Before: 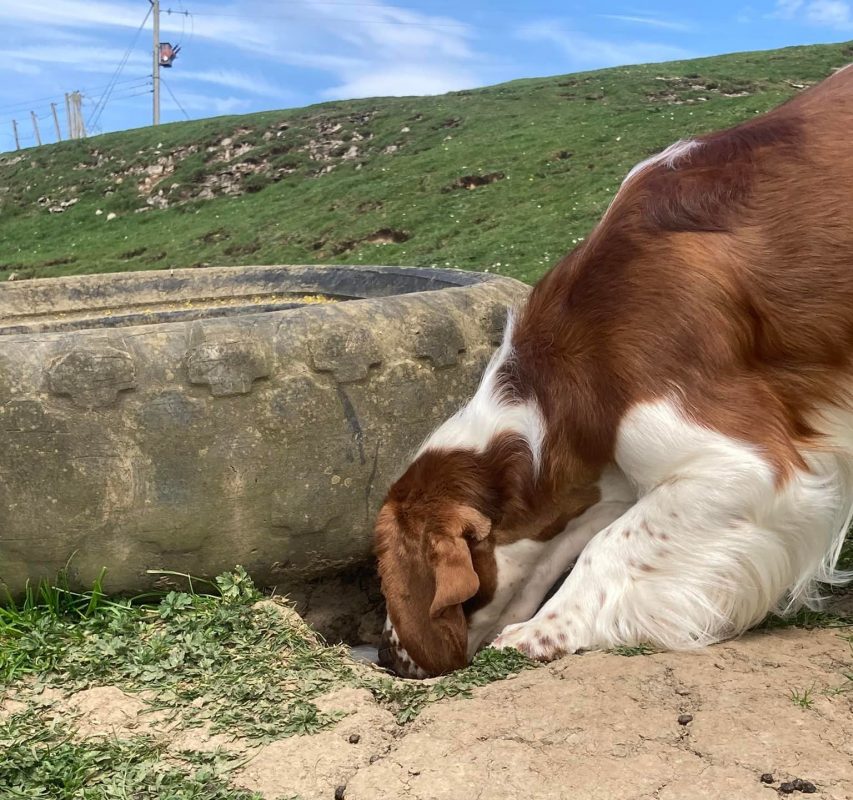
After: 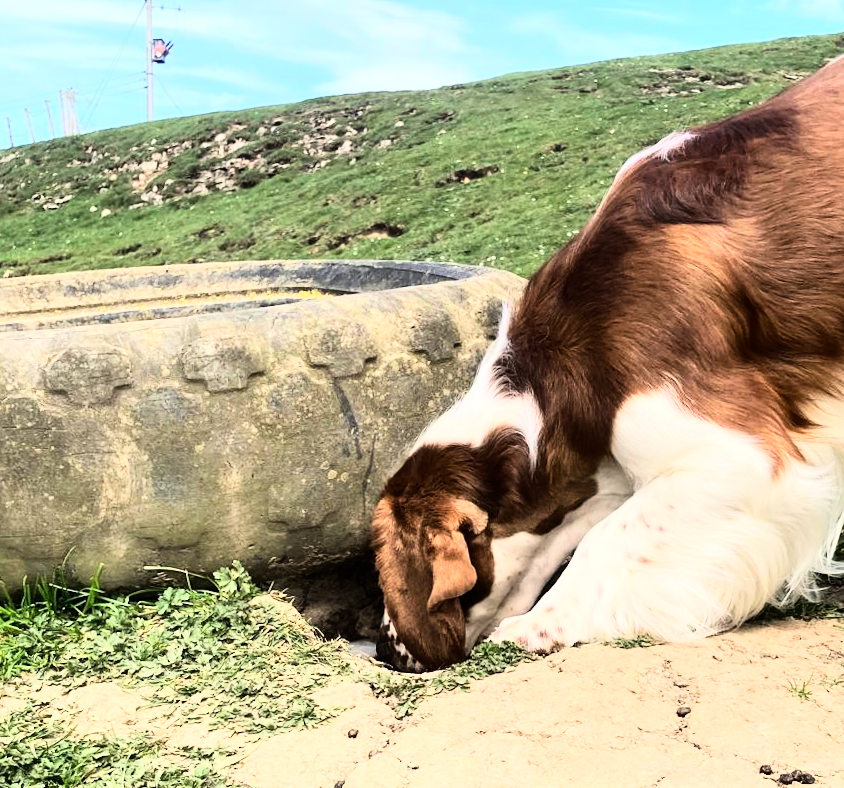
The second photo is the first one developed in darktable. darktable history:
rgb curve: curves: ch0 [(0, 0) (0.21, 0.15) (0.24, 0.21) (0.5, 0.75) (0.75, 0.96) (0.89, 0.99) (1, 1)]; ch1 [(0, 0.02) (0.21, 0.13) (0.25, 0.2) (0.5, 0.67) (0.75, 0.9) (0.89, 0.97) (1, 1)]; ch2 [(0, 0.02) (0.21, 0.13) (0.25, 0.2) (0.5, 0.67) (0.75, 0.9) (0.89, 0.97) (1, 1)], compensate middle gray true
rotate and perspective: rotation -0.45°, automatic cropping original format, crop left 0.008, crop right 0.992, crop top 0.012, crop bottom 0.988
